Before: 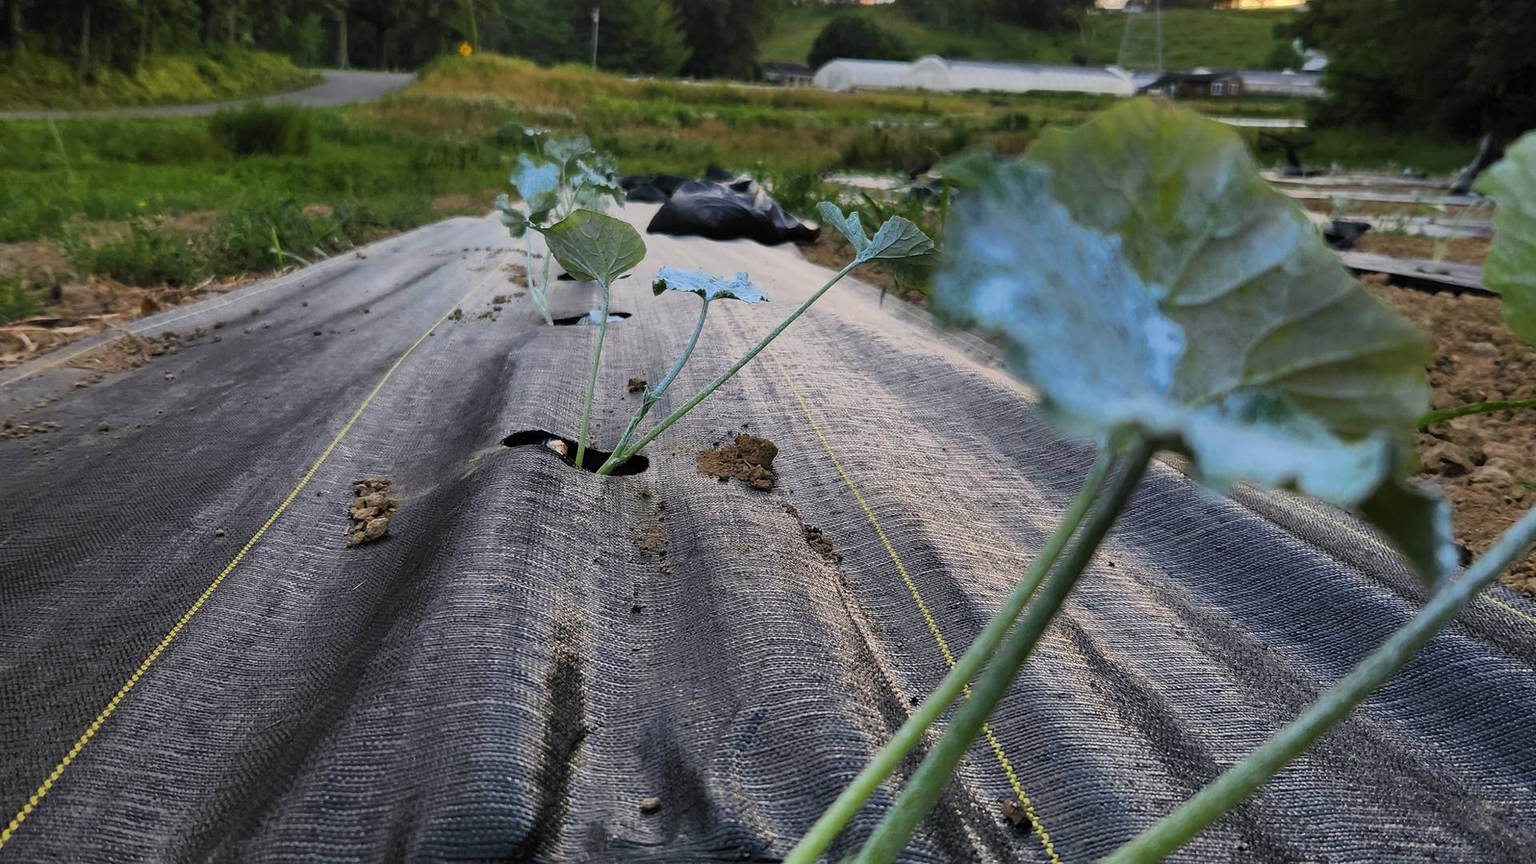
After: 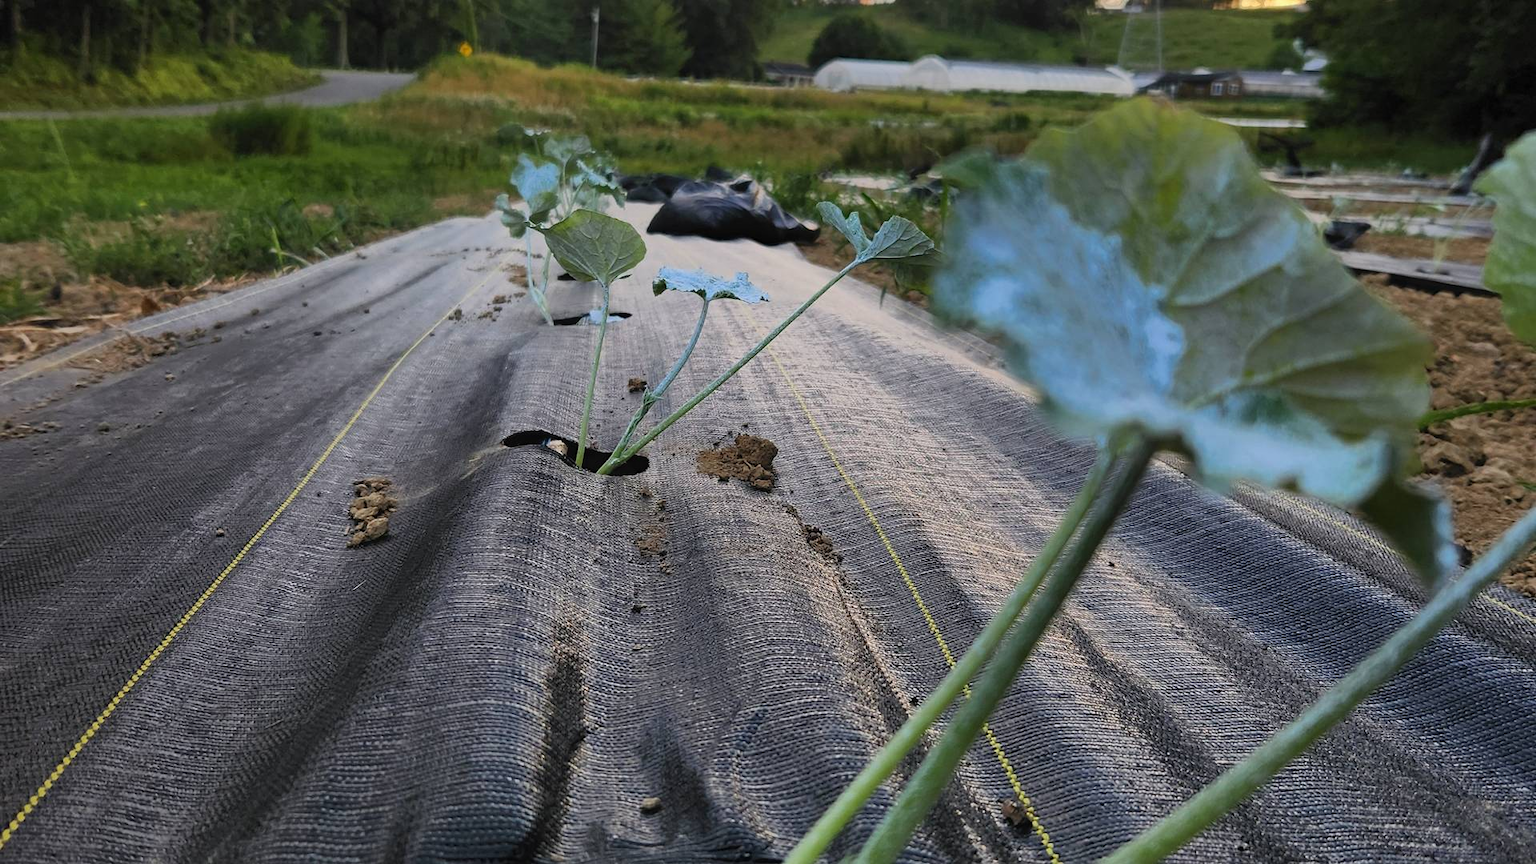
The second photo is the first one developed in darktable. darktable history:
contrast equalizer: y [[0.5, 0.5, 0.472, 0.5, 0.5, 0.5], [0.5 ×6], [0.5 ×6], [0 ×6], [0 ×6]]
